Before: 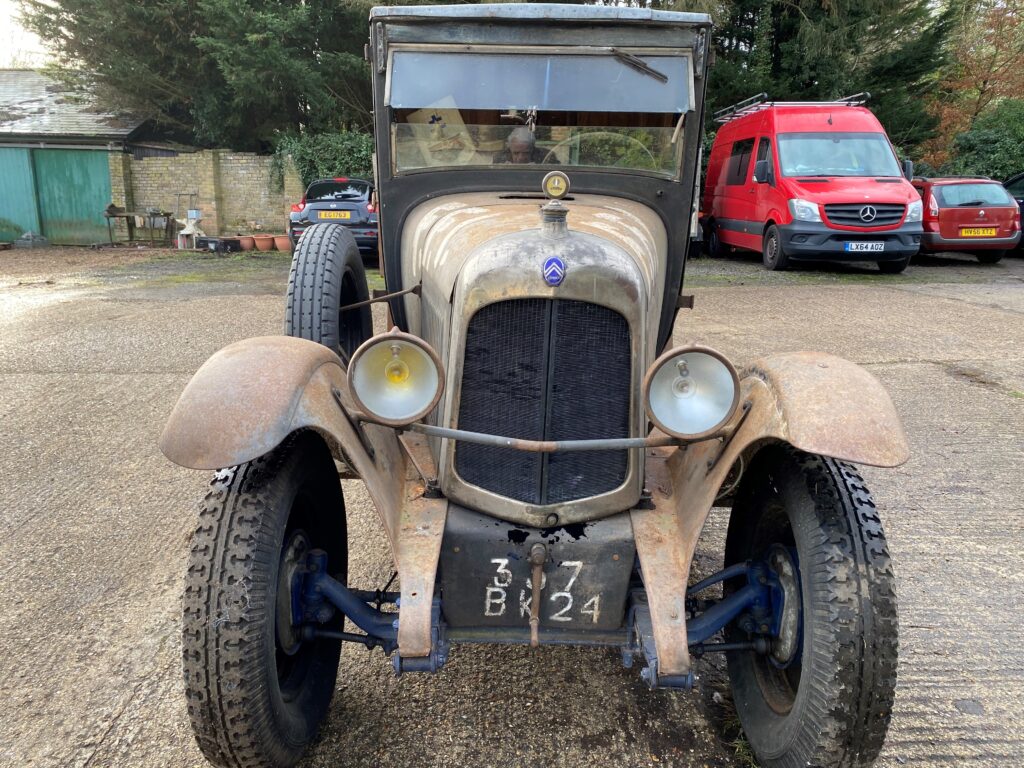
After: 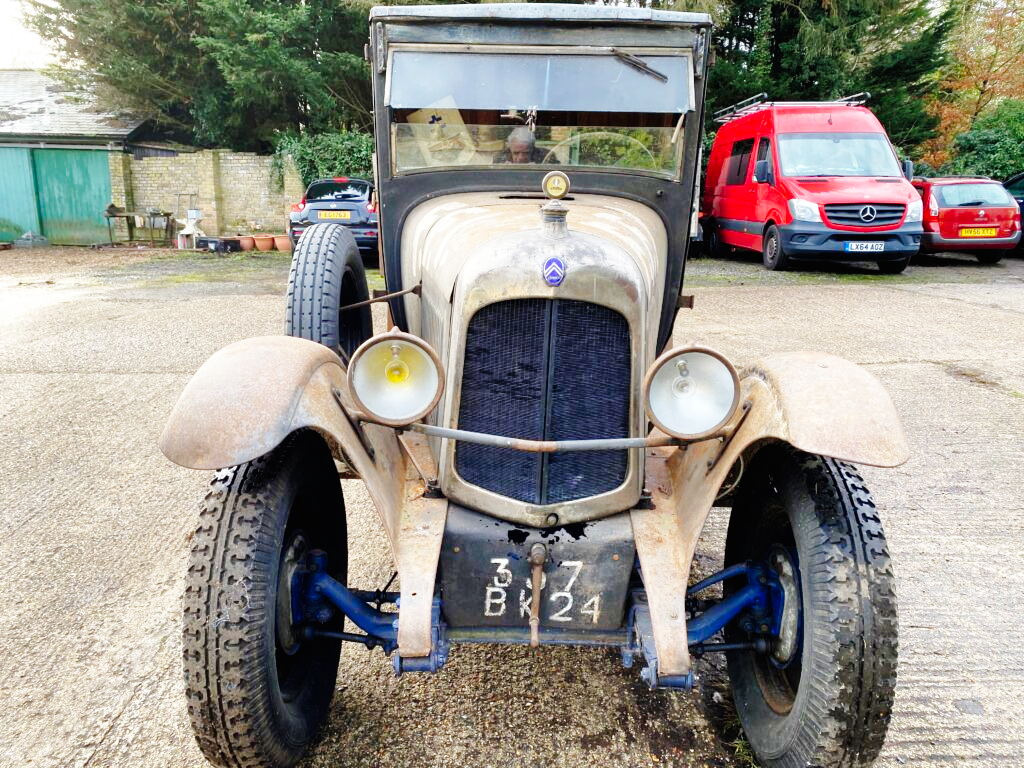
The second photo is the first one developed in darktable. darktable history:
shadows and highlights: on, module defaults
base curve: curves: ch0 [(0, 0) (0, 0) (0.002, 0.001) (0.008, 0.003) (0.019, 0.011) (0.037, 0.037) (0.064, 0.11) (0.102, 0.232) (0.152, 0.379) (0.216, 0.524) (0.296, 0.665) (0.394, 0.789) (0.512, 0.881) (0.651, 0.945) (0.813, 0.986) (1, 1)], preserve colors none
